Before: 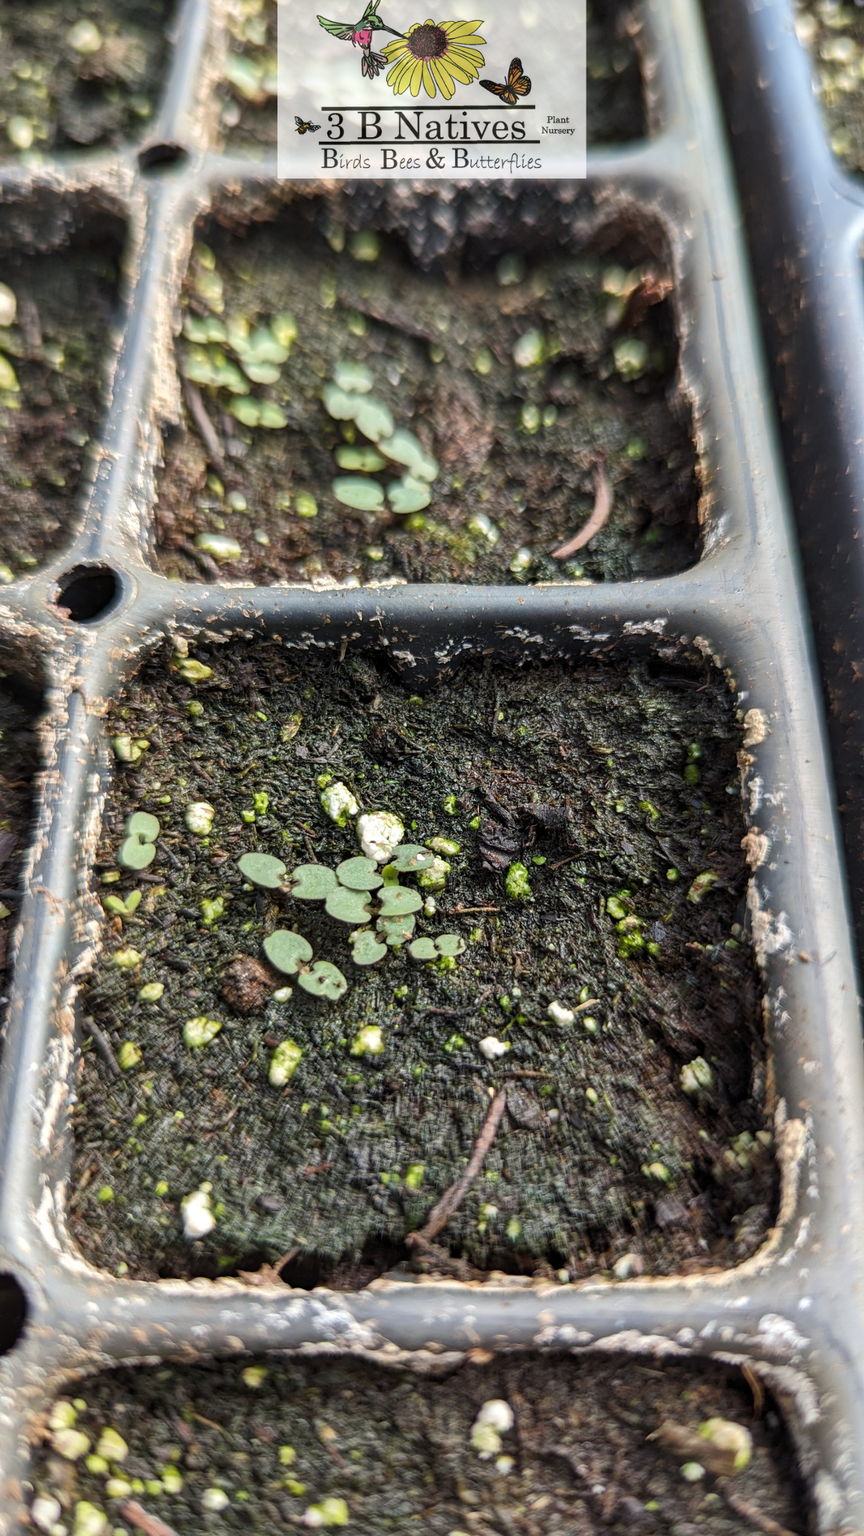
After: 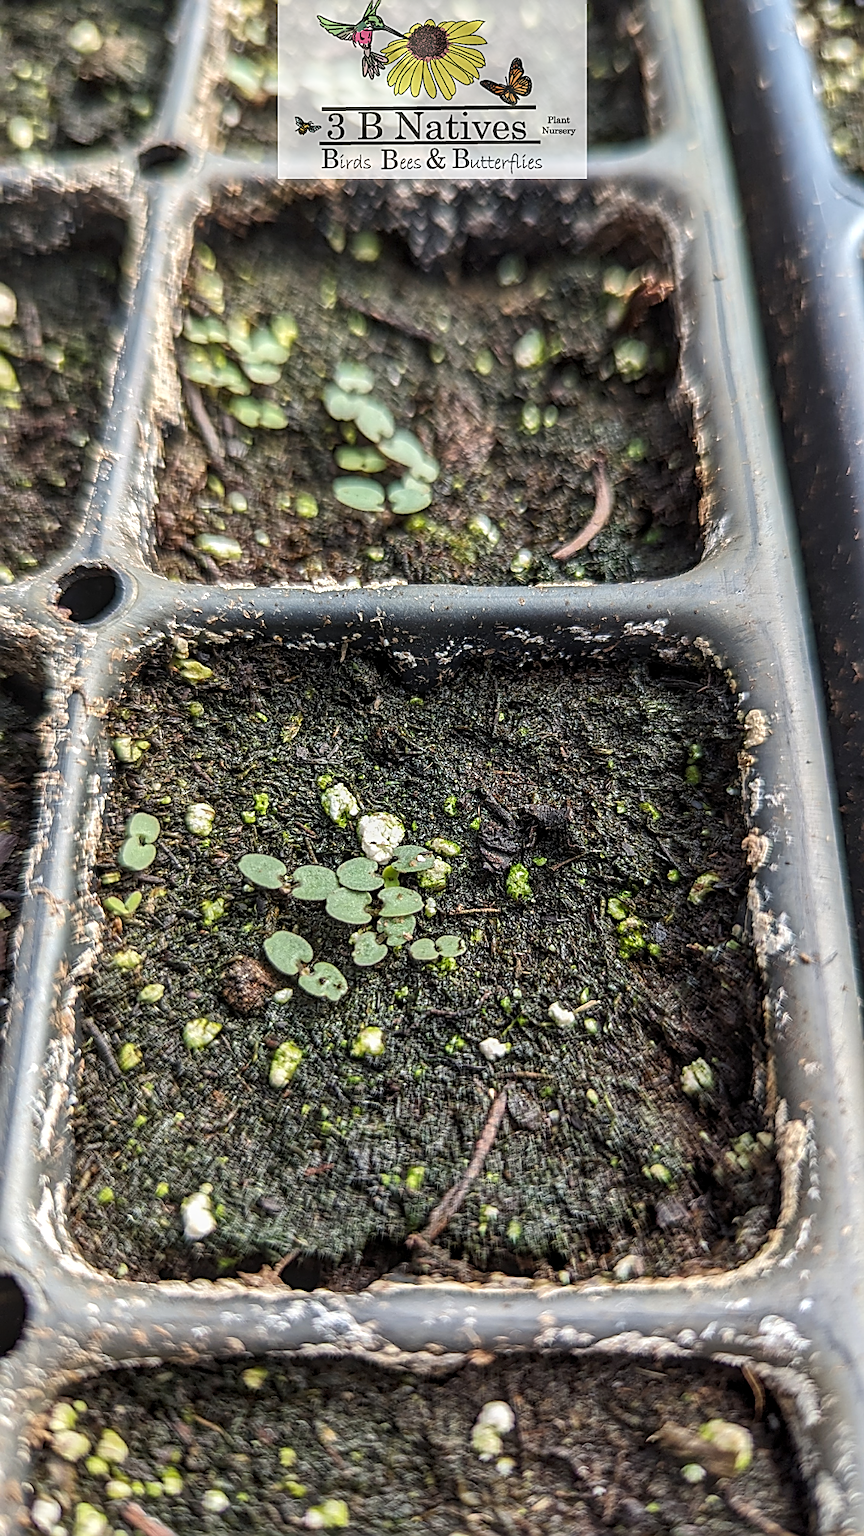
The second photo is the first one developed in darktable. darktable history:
sharpen: amount 1.005
crop: bottom 0.074%
local contrast: on, module defaults
shadows and highlights: radius 335.59, shadows 64.87, highlights 4.67, compress 87.31%, soften with gaussian
